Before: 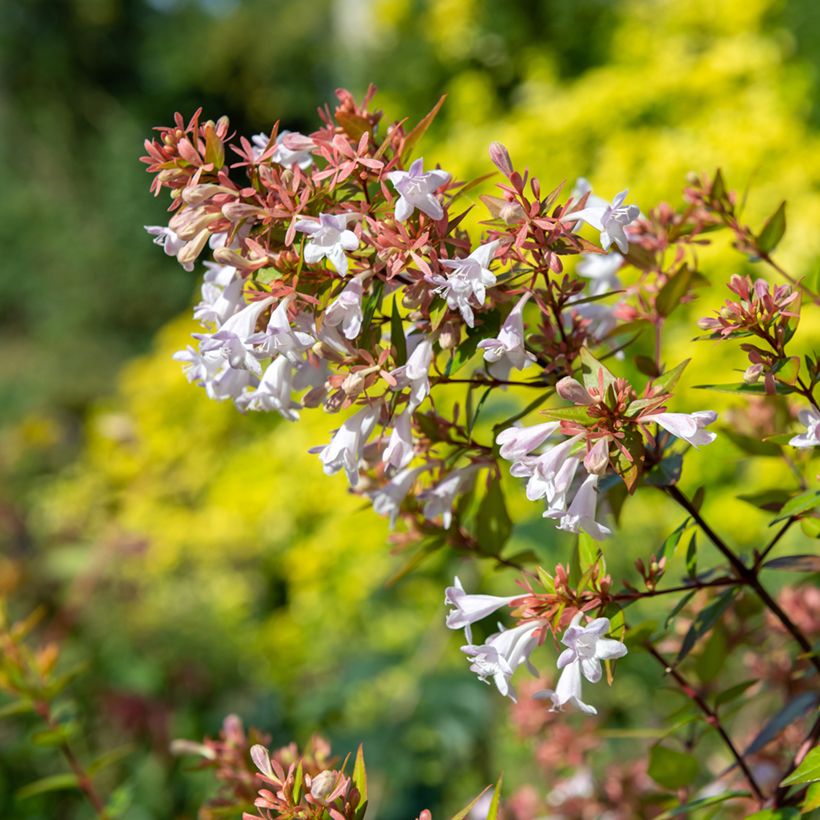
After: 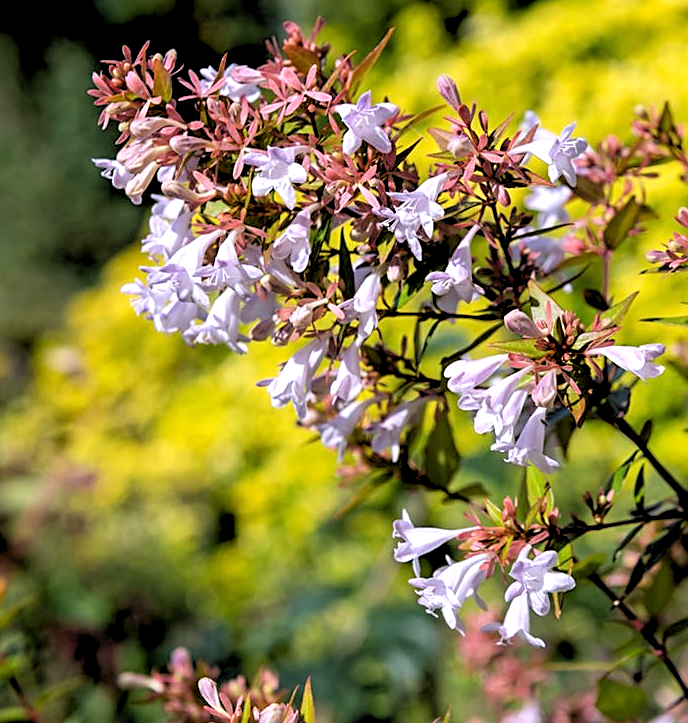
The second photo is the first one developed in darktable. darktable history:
crop: left 6.446%, top 8.188%, right 9.538%, bottom 3.548%
rgb levels: levels [[0.034, 0.472, 0.904], [0, 0.5, 1], [0, 0.5, 1]]
sharpen: on, module defaults
white balance: red 1.042, blue 1.17
